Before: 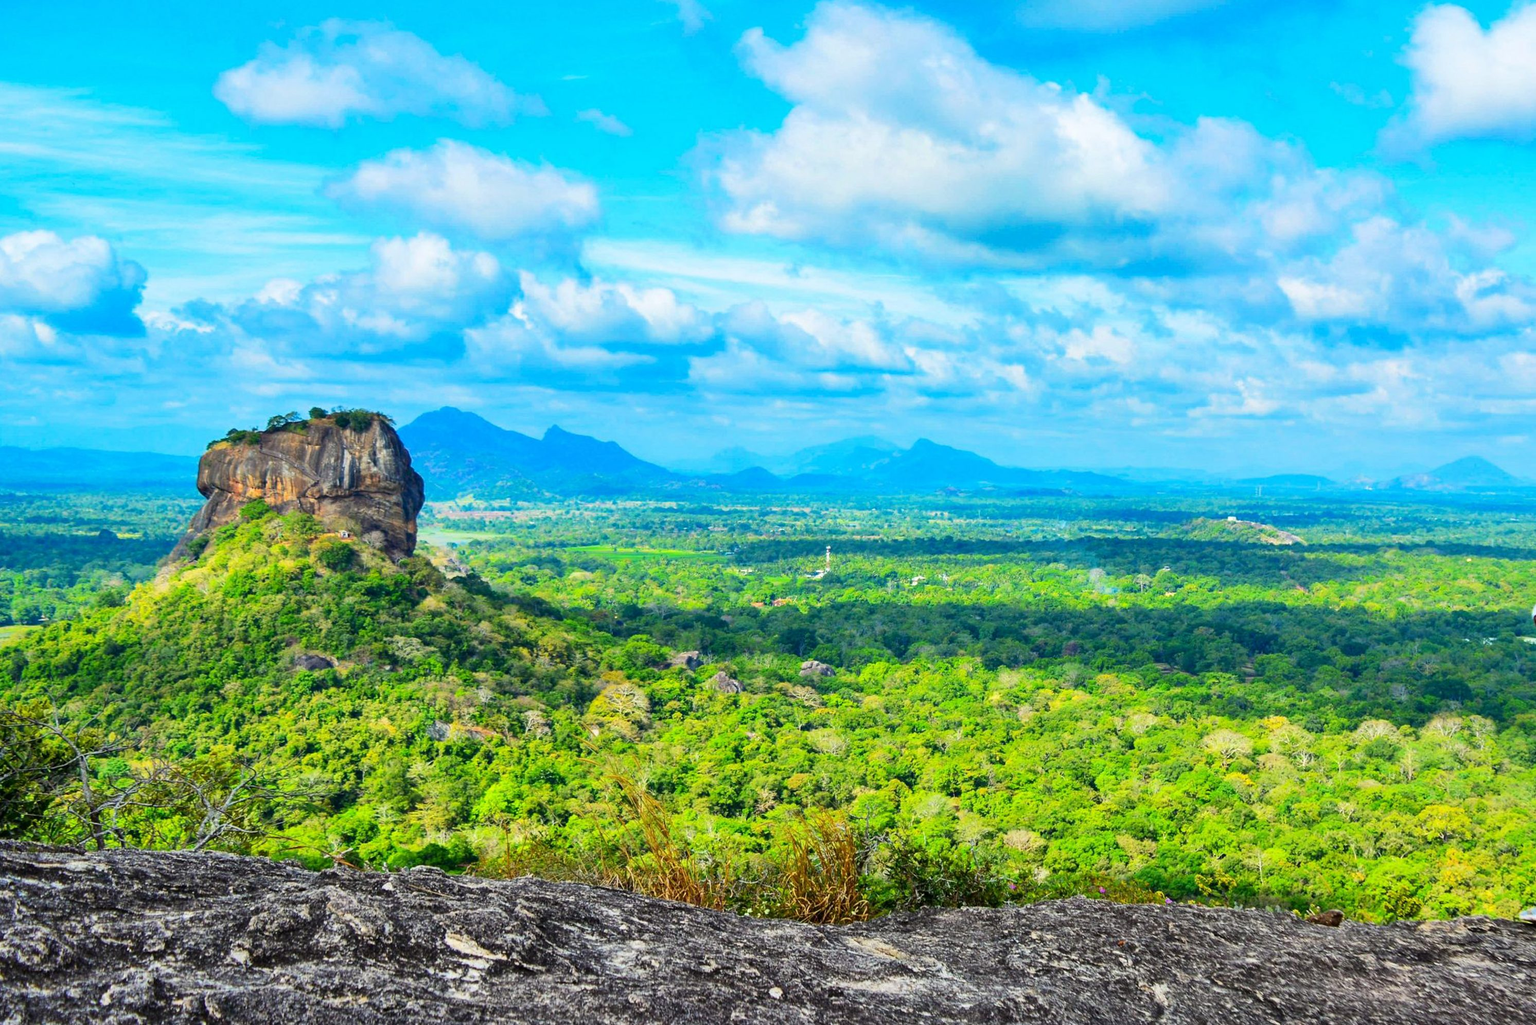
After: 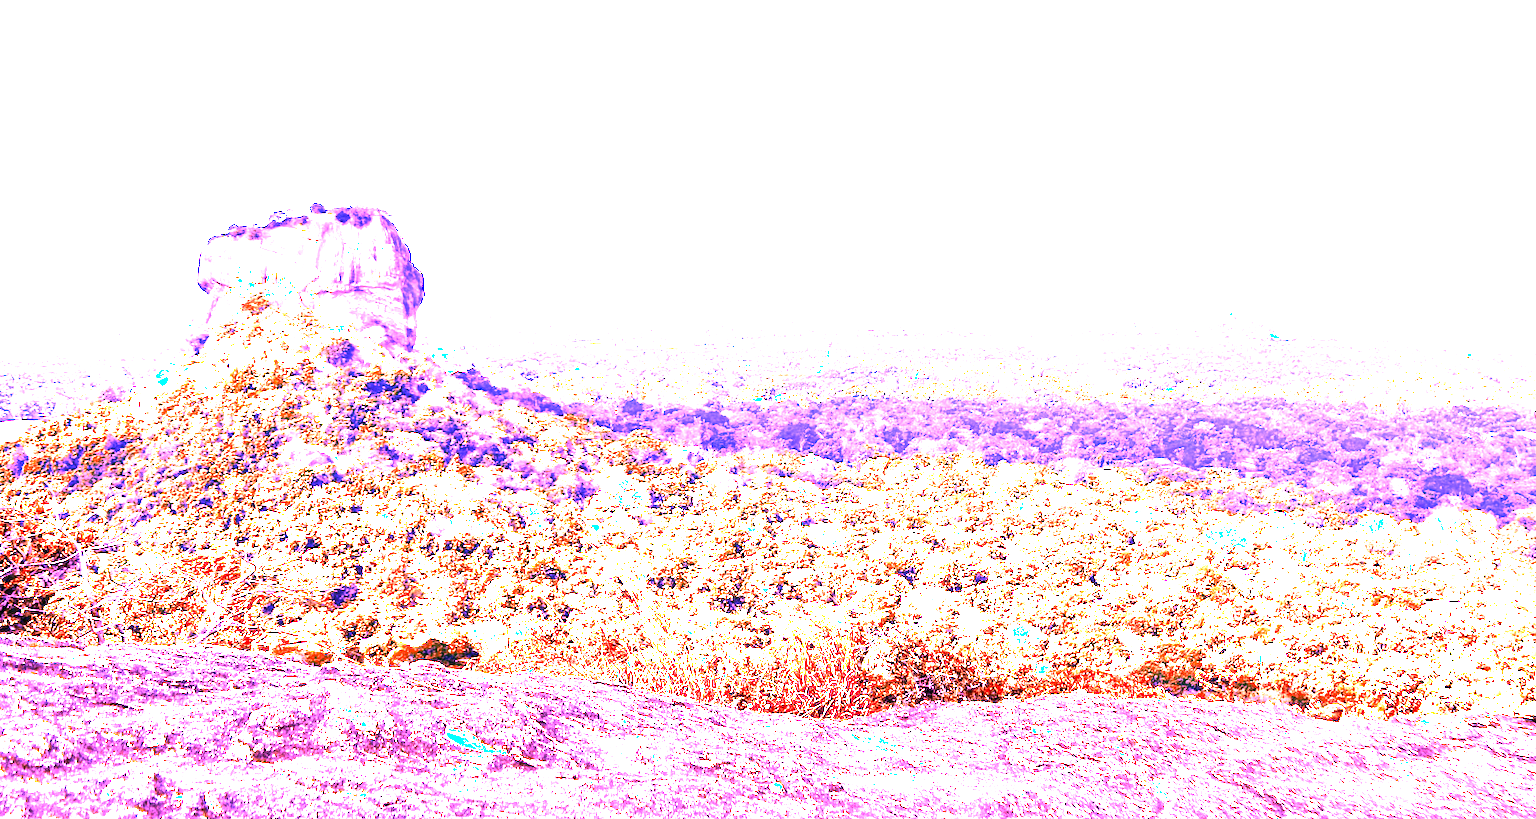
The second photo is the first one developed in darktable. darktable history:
color zones: curves: ch0 [(0, 0.5) (0.125, 0.4) (0.25, 0.5) (0.375, 0.4) (0.5, 0.4) (0.625, 0.35) (0.75, 0.35) (0.875, 0.5)]; ch1 [(0, 0.35) (0.125, 0.45) (0.25, 0.35) (0.375, 0.35) (0.5, 0.35) (0.625, 0.35) (0.75, 0.45) (0.875, 0.35)]; ch2 [(0, 0.6) (0.125, 0.5) (0.25, 0.5) (0.375, 0.6) (0.5, 0.6) (0.625, 0.5) (0.75, 0.5) (0.875, 0.5)]
white balance: red 8, blue 8
crop and rotate: top 19.998%
